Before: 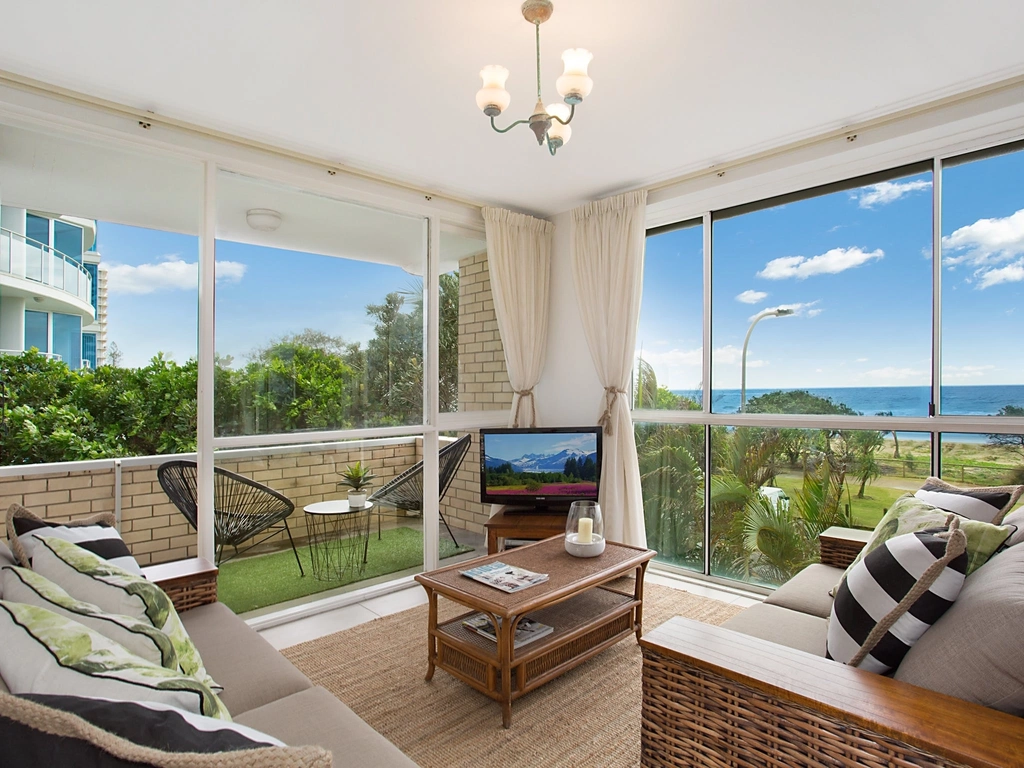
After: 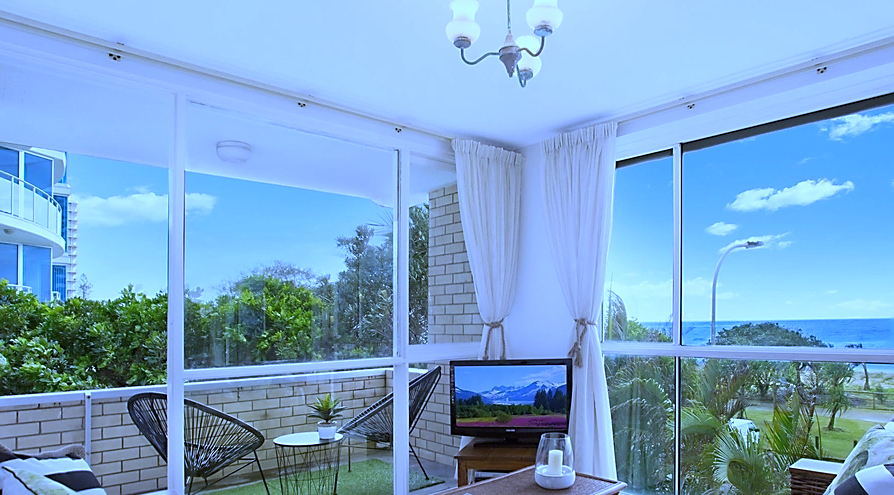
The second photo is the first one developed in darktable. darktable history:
crop: left 3.015%, top 8.969%, right 9.647%, bottom 26.457%
white balance: red 0.766, blue 1.537
sharpen: radius 1.864, amount 0.398, threshold 1.271
